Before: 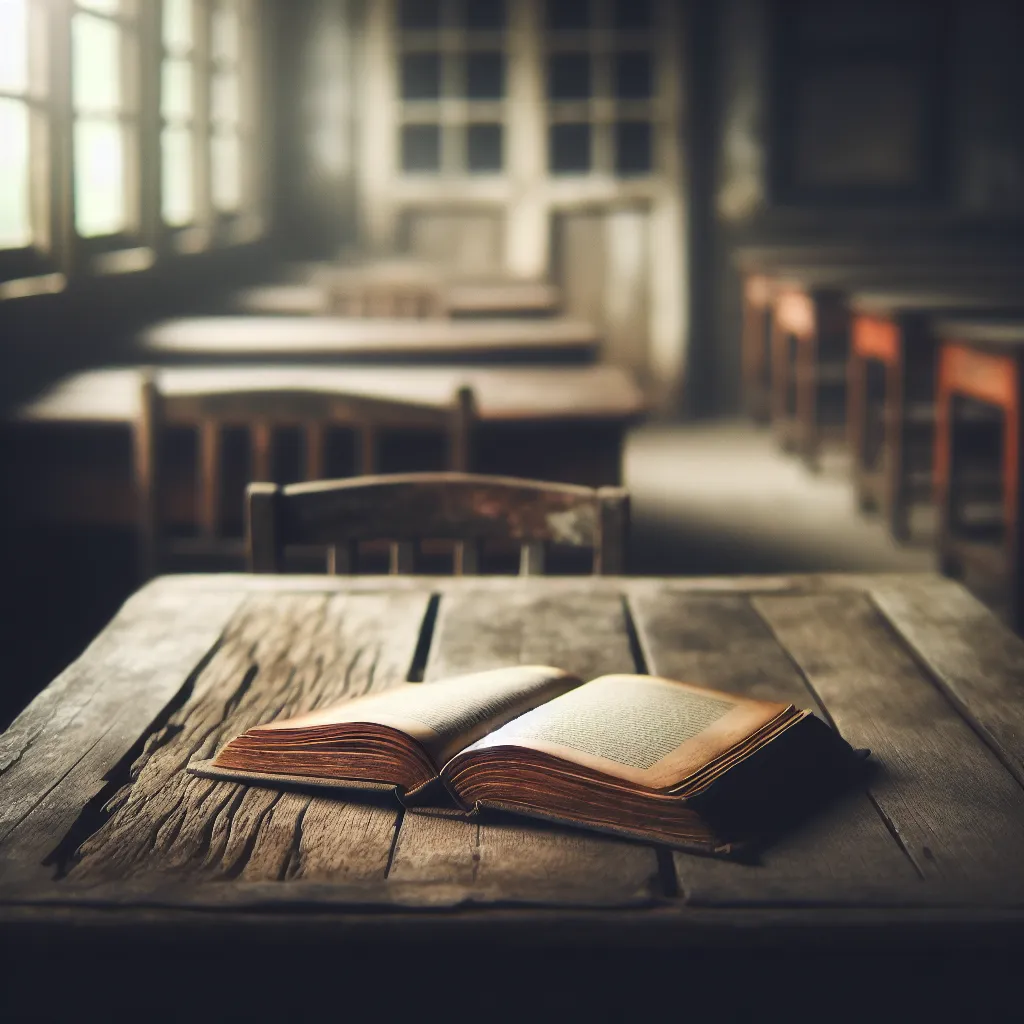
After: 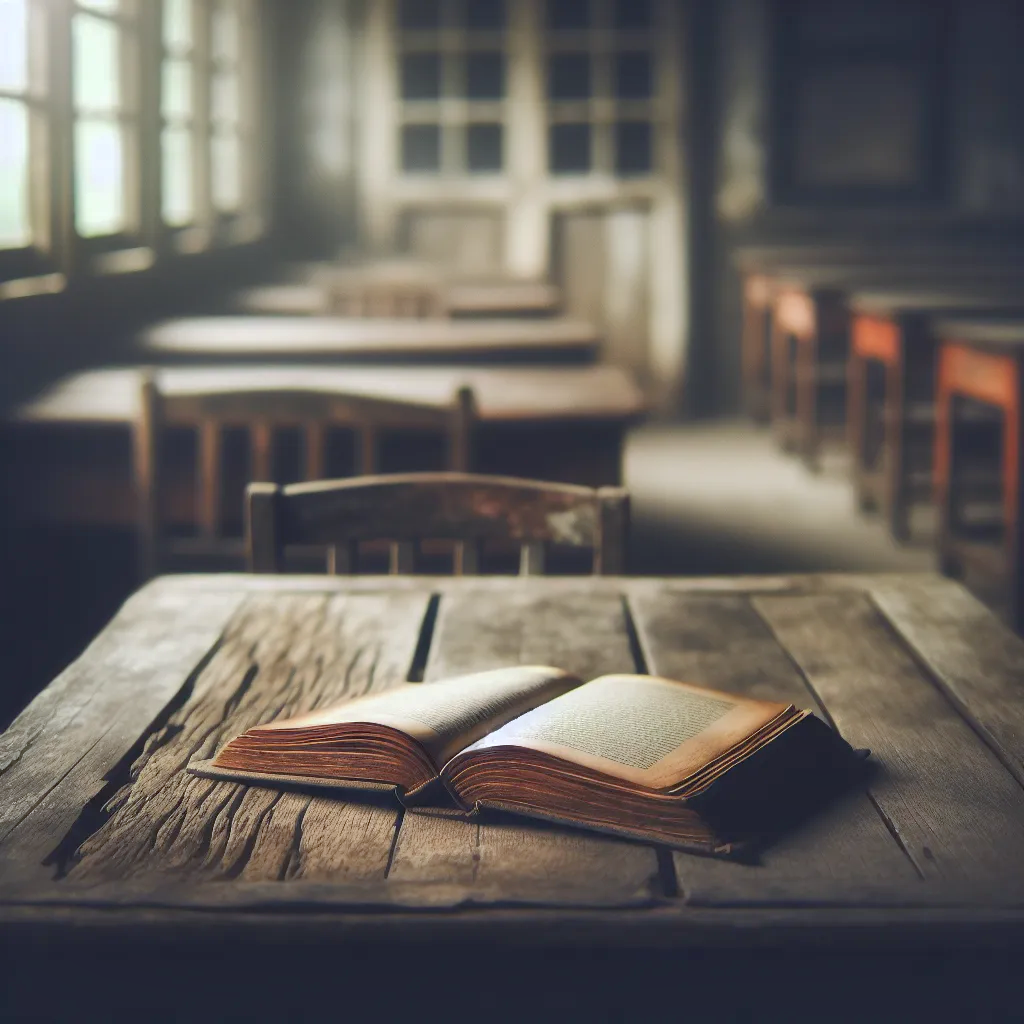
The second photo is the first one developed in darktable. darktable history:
shadows and highlights: on, module defaults
white balance: red 0.976, blue 1.04
